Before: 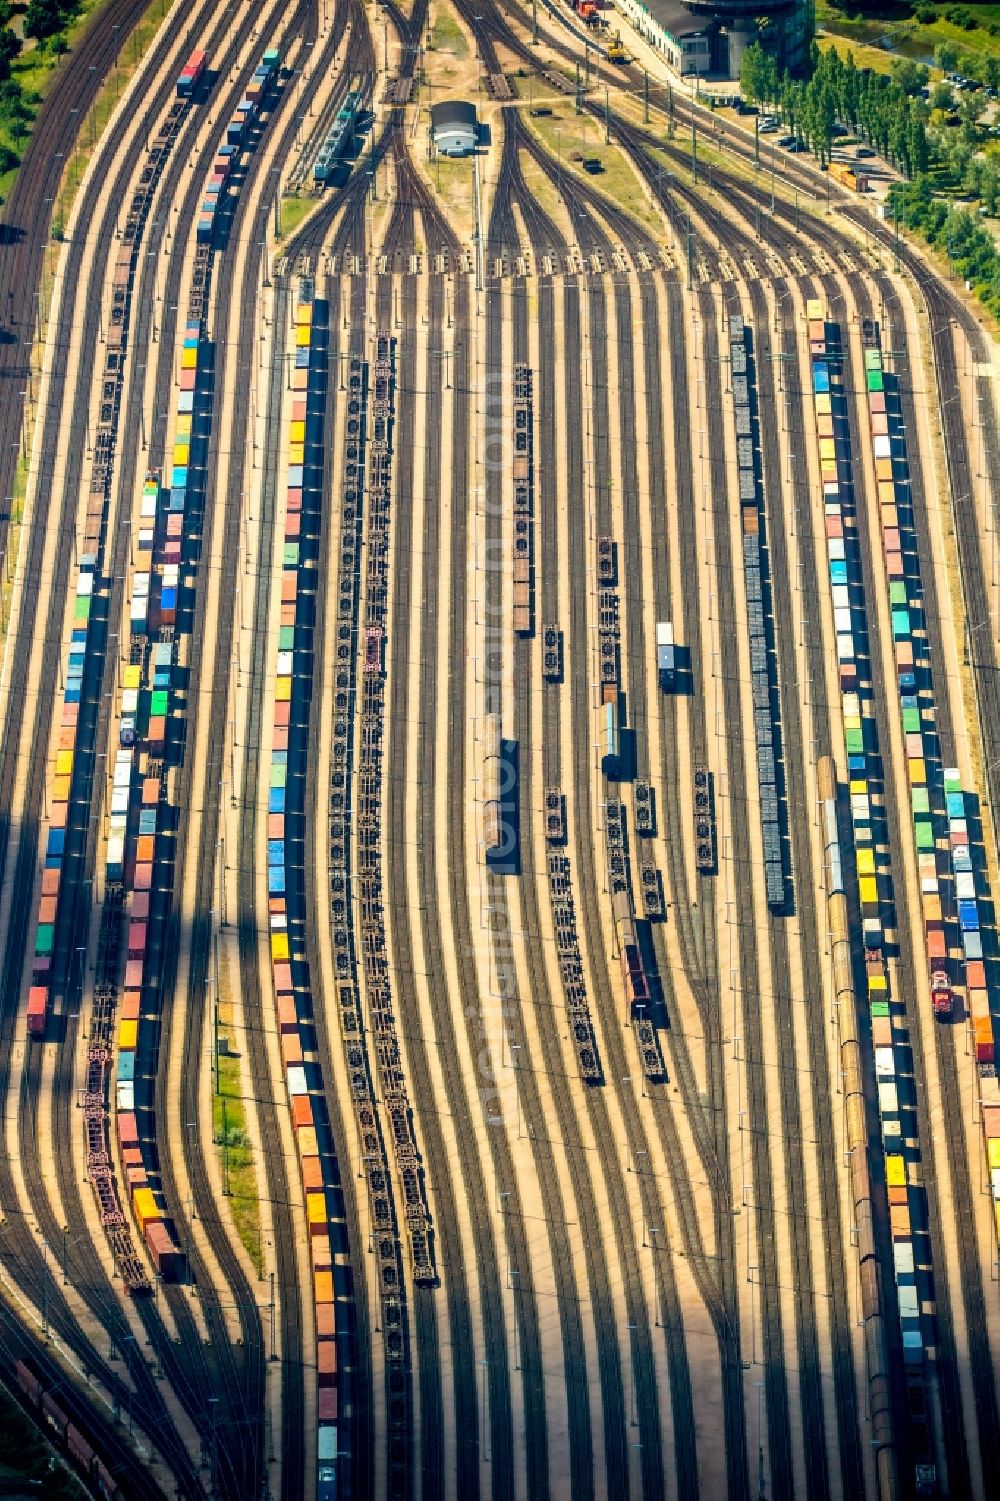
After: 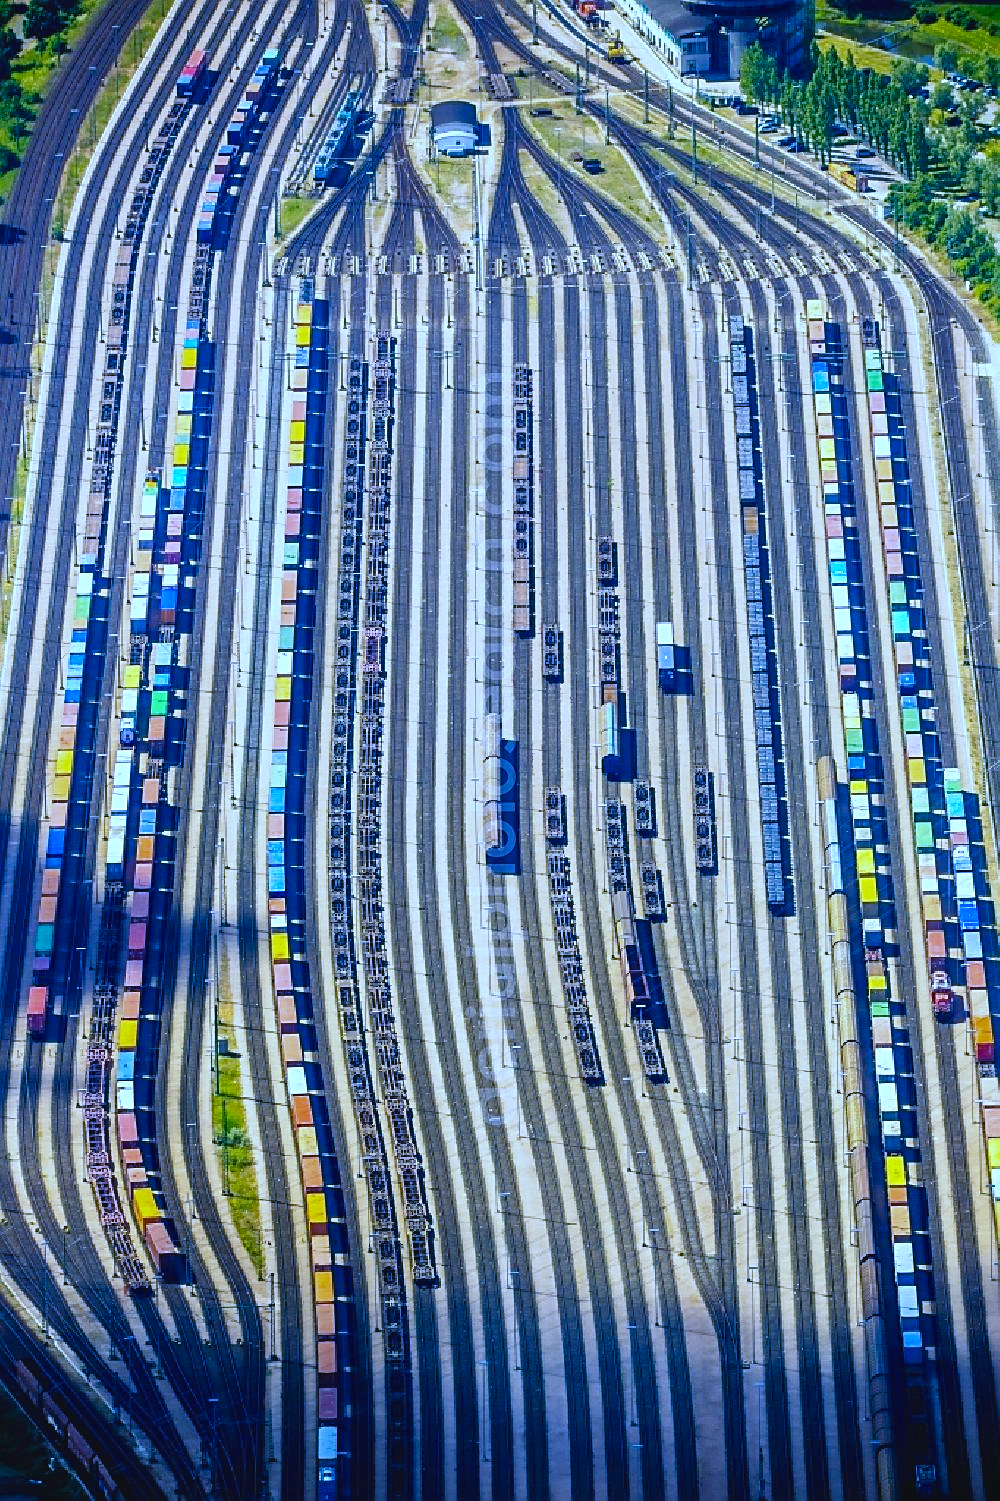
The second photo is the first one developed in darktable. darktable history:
white balance: red 0.766, blue 1.537
color balance rgb: shadows lift › chroma 2%, shadows lift › hue 219.6°, power › hue 313.2°, highlights gain › chroma 3%, highlights gain › hue 75.6°, global offset › luminance 0.5%, perceptual saturation grading › global saturation 15.33%, perceptual saturation grading › highlights -19.33%, perceptual saturation grading › shadows 20%, global vibrance 20%
sharpen: on, module defaults
